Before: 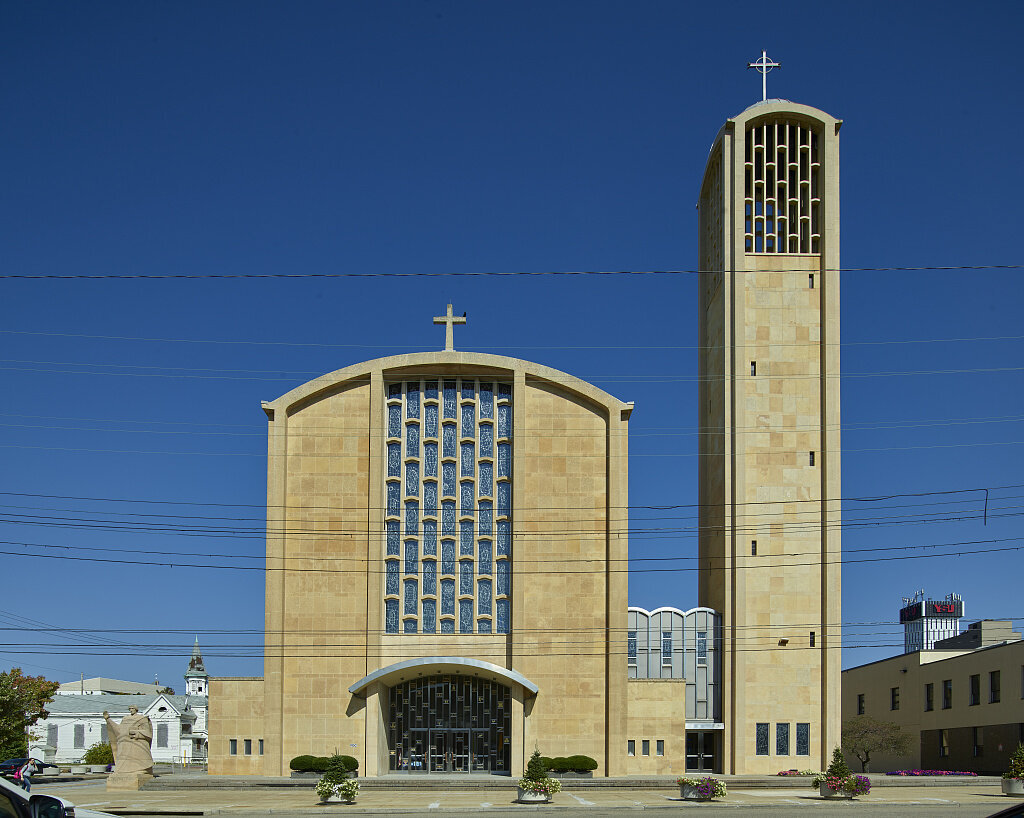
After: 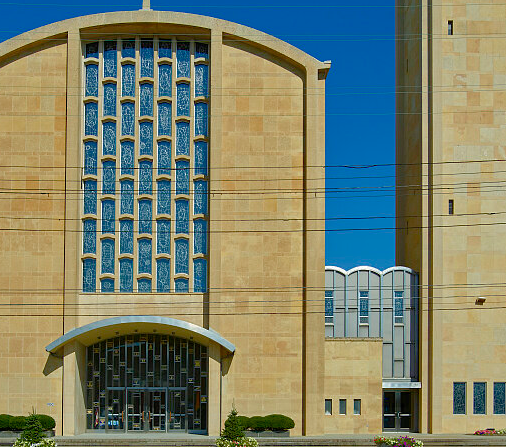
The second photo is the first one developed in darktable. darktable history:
crop: left 29.672%, top 41.786%, right 20.851%, bottom 3.487%
color balance rgb: perceptual saturation grading › global saturation 20%, perceptual saturation grading › highlights -25%, perceptual saturation grading › shadows 25%
white balance: emerald 1
color calibration: illuminant same as pipeline (D50), x 0.346, y 0.359, temperature 5002.42 K
shadows and highlights: on, module defaults
